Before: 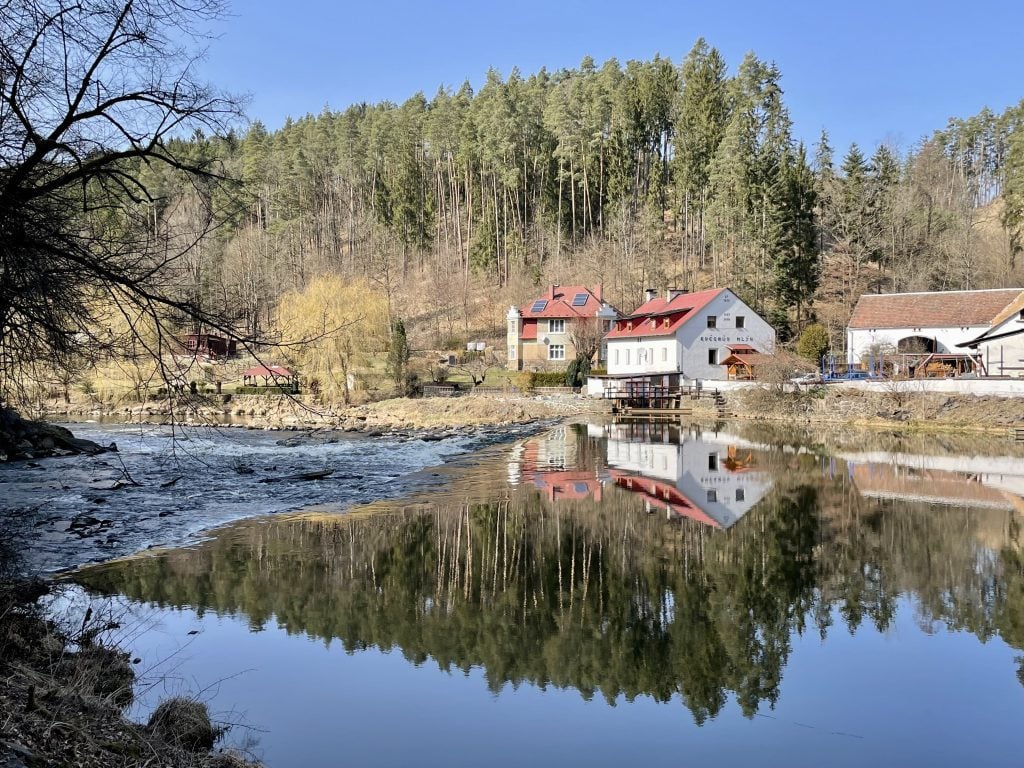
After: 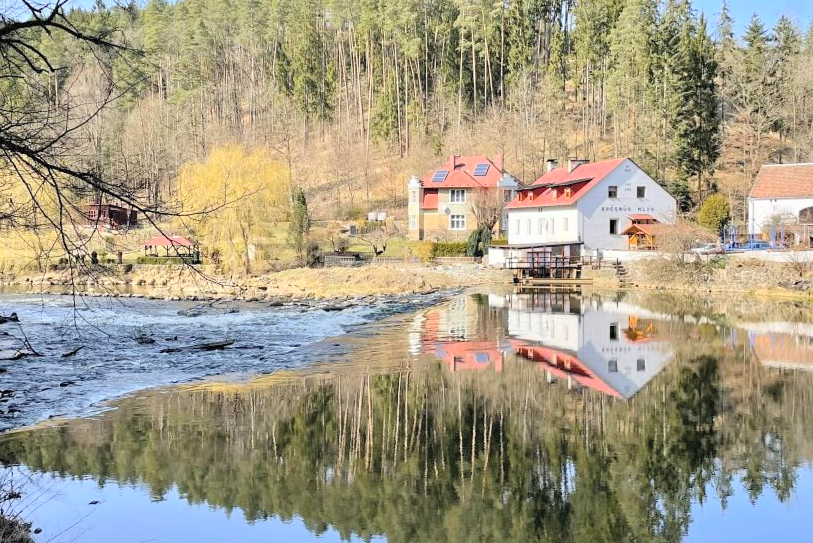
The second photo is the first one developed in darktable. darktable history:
crop: left 9.712%, top 16.928%, right 10.845%, bottom 12.332%
shadows and highlights: radius 125.46, shadows 30.51, highlights -30.51, low approximation 0.01, soften with gaussian
global tonemap: drago (0.7, 100)
color balance rgb: perceptual saturation grading › global saturation 34.05%, global vibrance 5.56%
